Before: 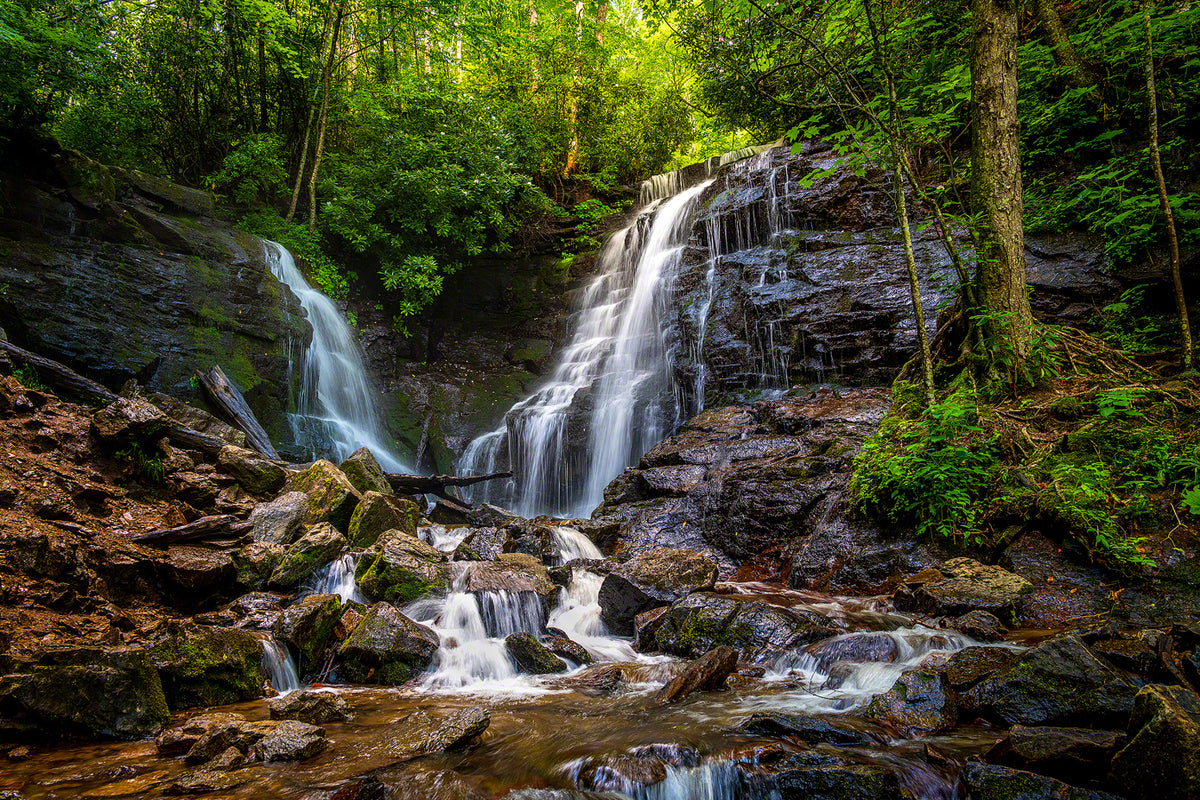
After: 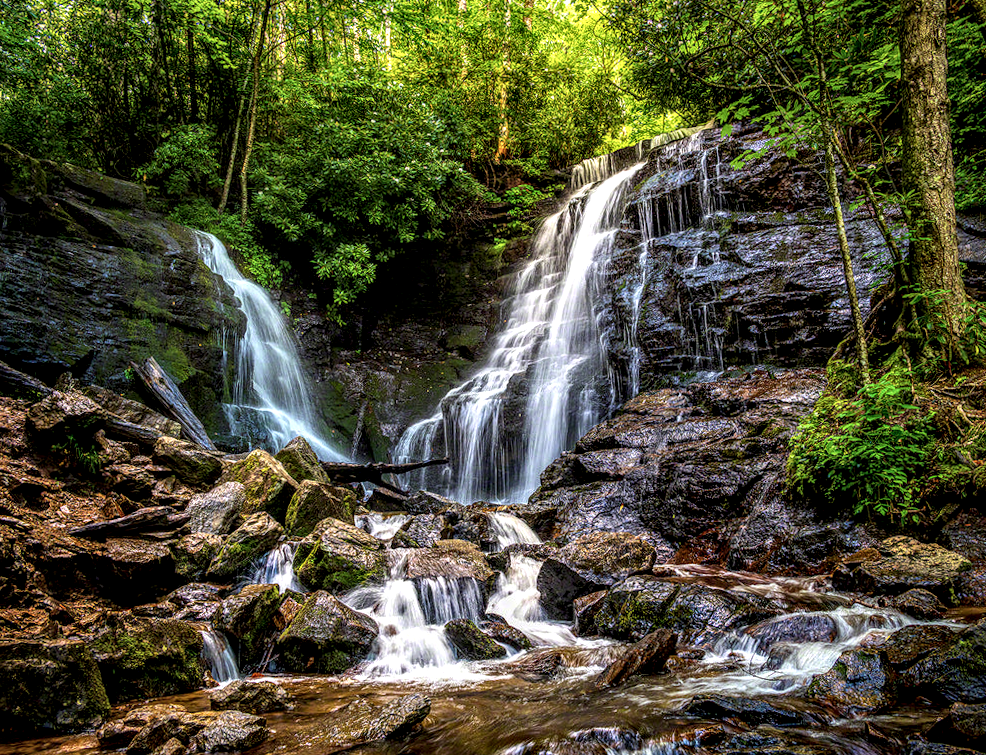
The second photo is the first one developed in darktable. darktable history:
crop and rotate: angle 1°, left 4.281%, top 0.642%, right 11.383%, bottom 2.486%
local contrast: highlights 79%, shadows 56%, detail 175%, midtone range 0.428
